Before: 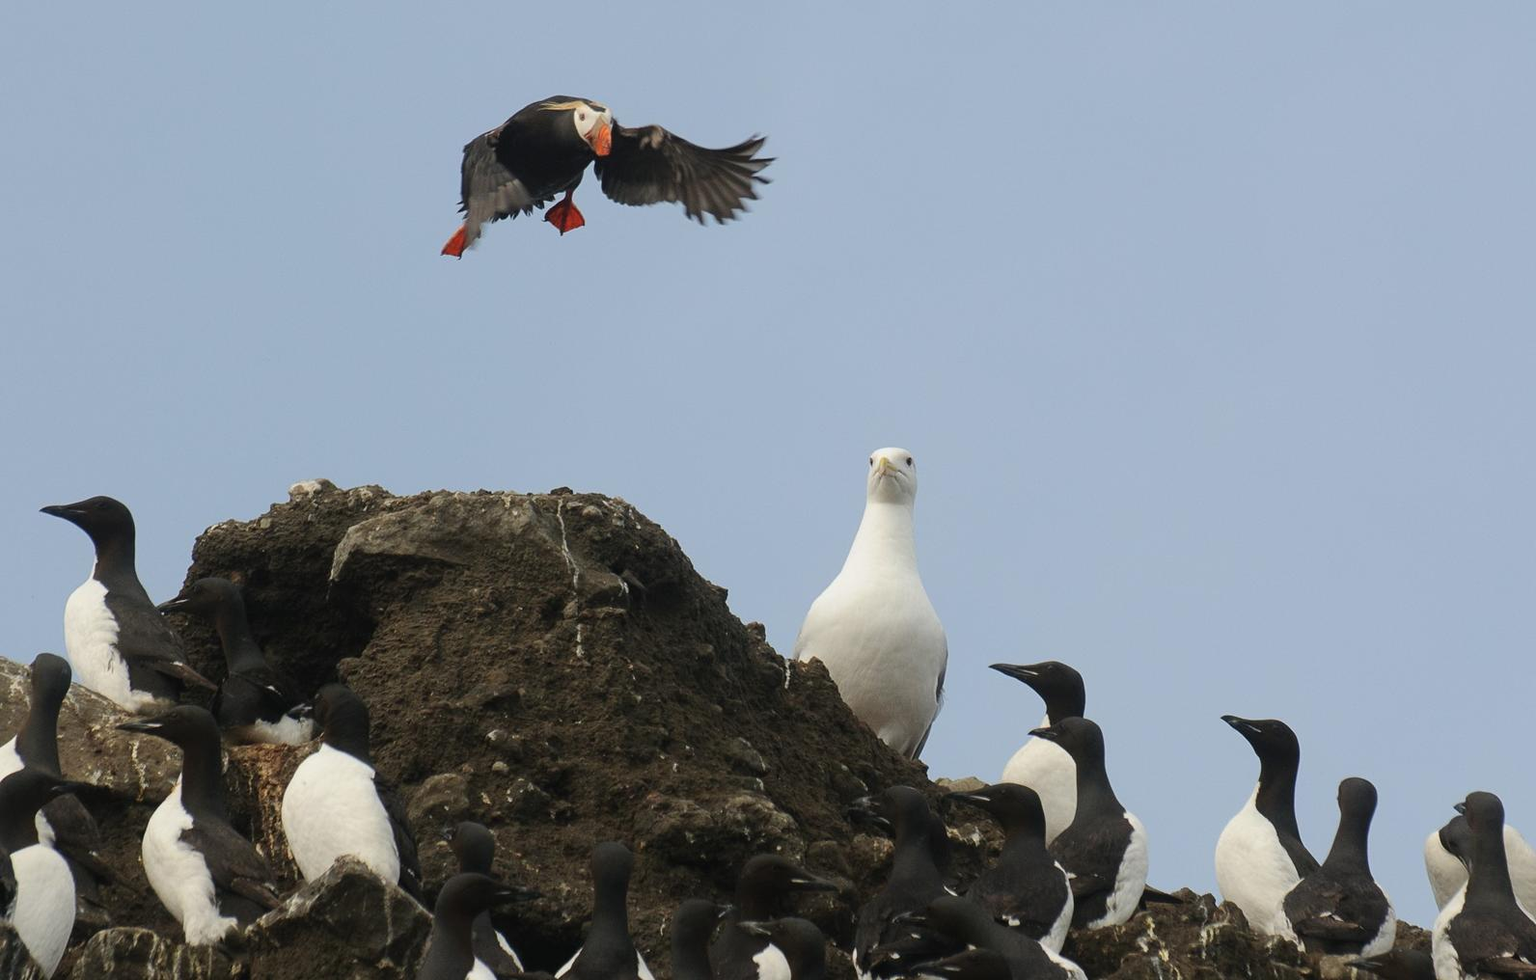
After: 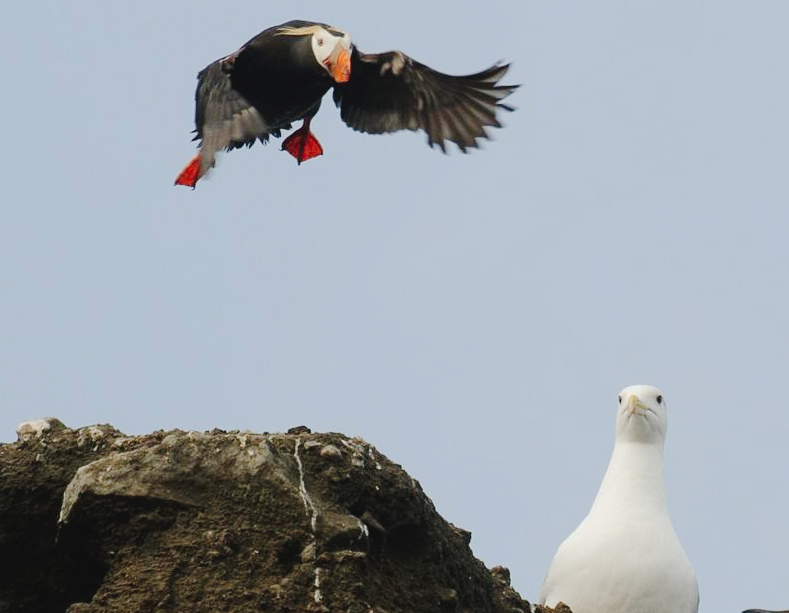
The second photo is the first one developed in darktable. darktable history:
tone curve: curves: ch0 [(0, 0) (0.003, 0.026) (0.011, 0.03) (0.025, 0.038) (0.044, 0.046) (0.069, 0.055) (0.1, 0.075) (0.136, 0.114) (0.177, 0.158) (0.224, 0.215) (0.277, 0.296) (0.335, 0.386) (0.399, 0.479) (0.468, 0.568) (0.543, 0.637) (0.623, 0.707) (0.709, 0.773) (0.801, 0.834) (0.898, 0.896) (1, 1)], preserve colors none
tone equalizer: edges refinement/feathering 500, mask exposure compensation -1.57 EV, preserve details no
crop: left 17.81%, top 7.825%, right 32.595%, bottom 31.775%
